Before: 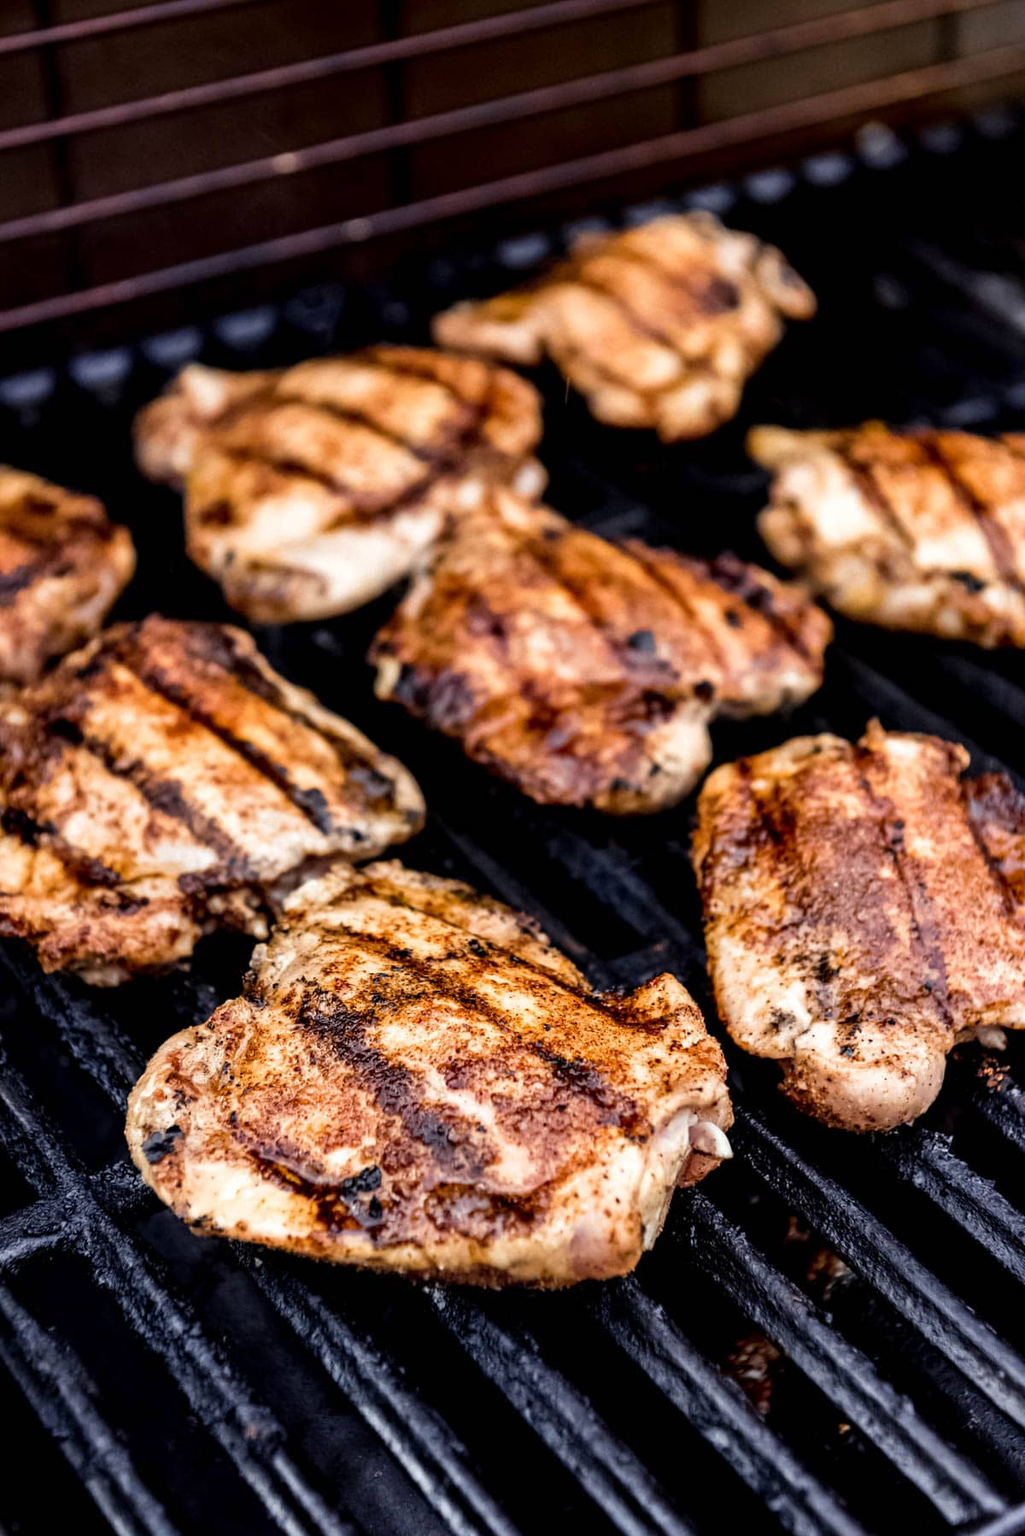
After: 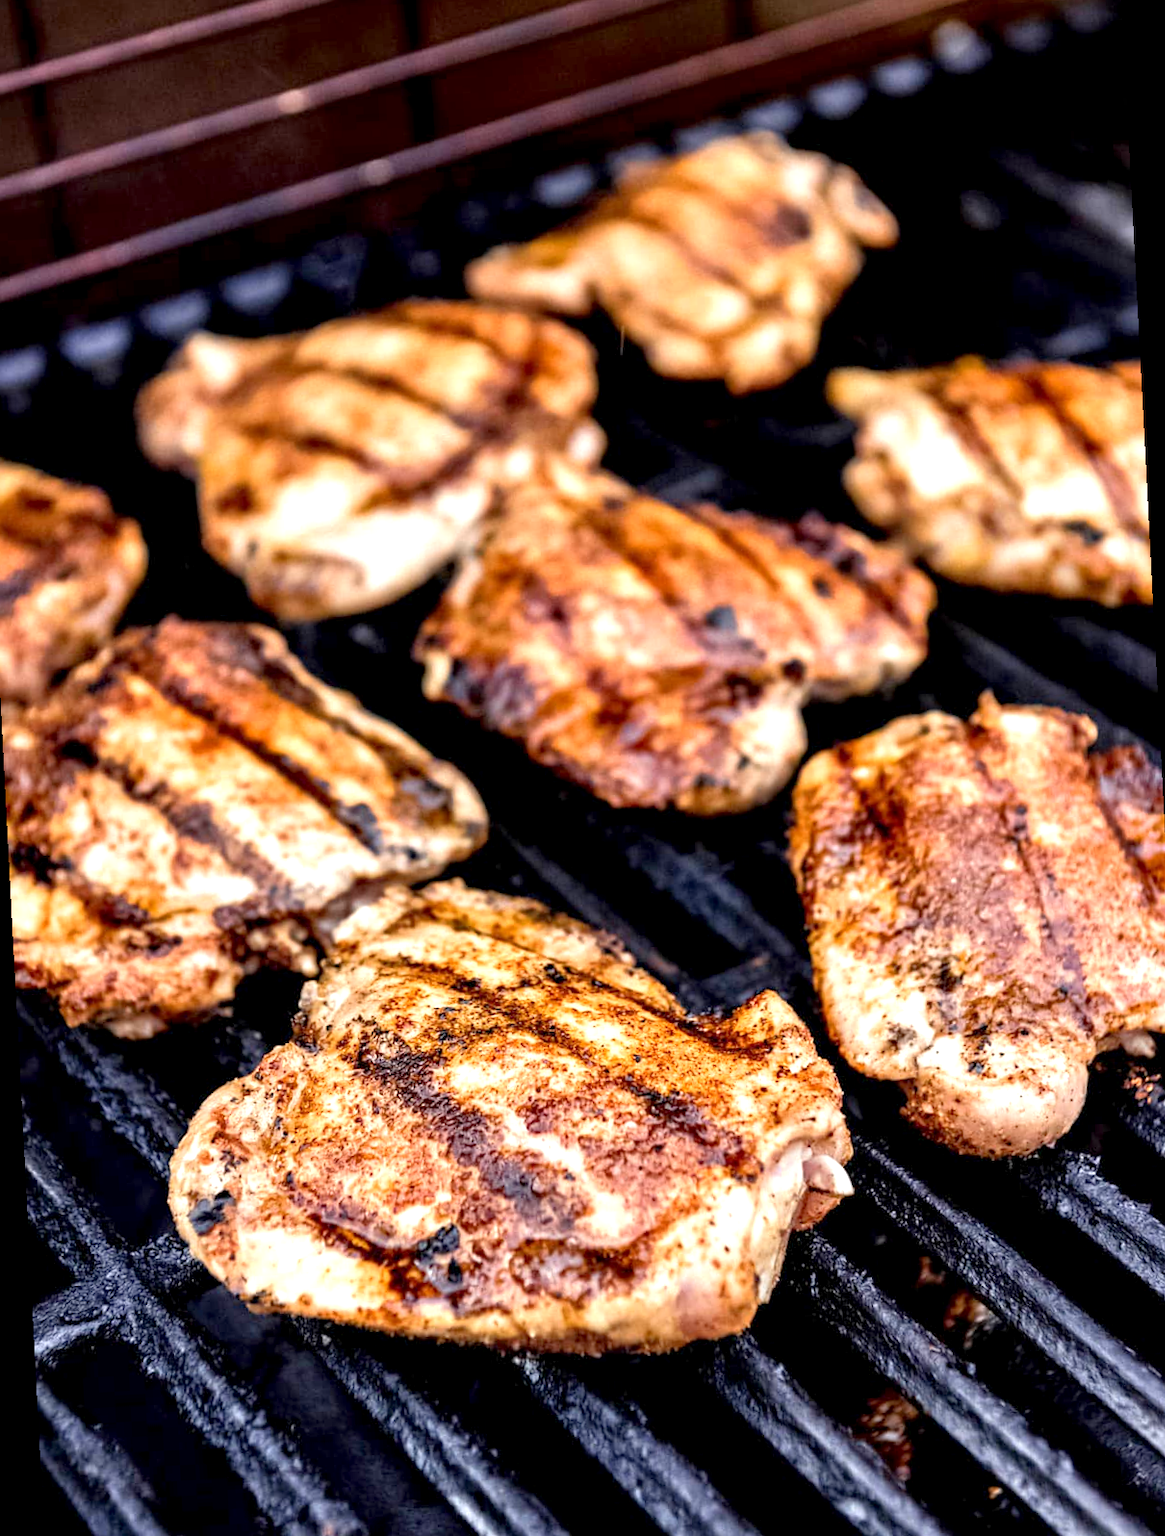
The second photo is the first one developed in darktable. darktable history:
exposure: black level correction 0.001, exposure 0.5 EV, compensate exposure bias true, compensate highlight preservation false
tone equalizer: -8 EV 1 EV, -7 EV 1 EV, -6 EV 1 EV, -5 EV 1 EV, -4 EV 1 EV, -3 EV 0.75 EV, -2 EV 0.5 EV, -1 EV 0.25 EV
rotate and perspective: rotation -3°, crop left 0.031, crop right 0.968, crop top 0.07, crop bottom 0.93
white balance: emerald 1
